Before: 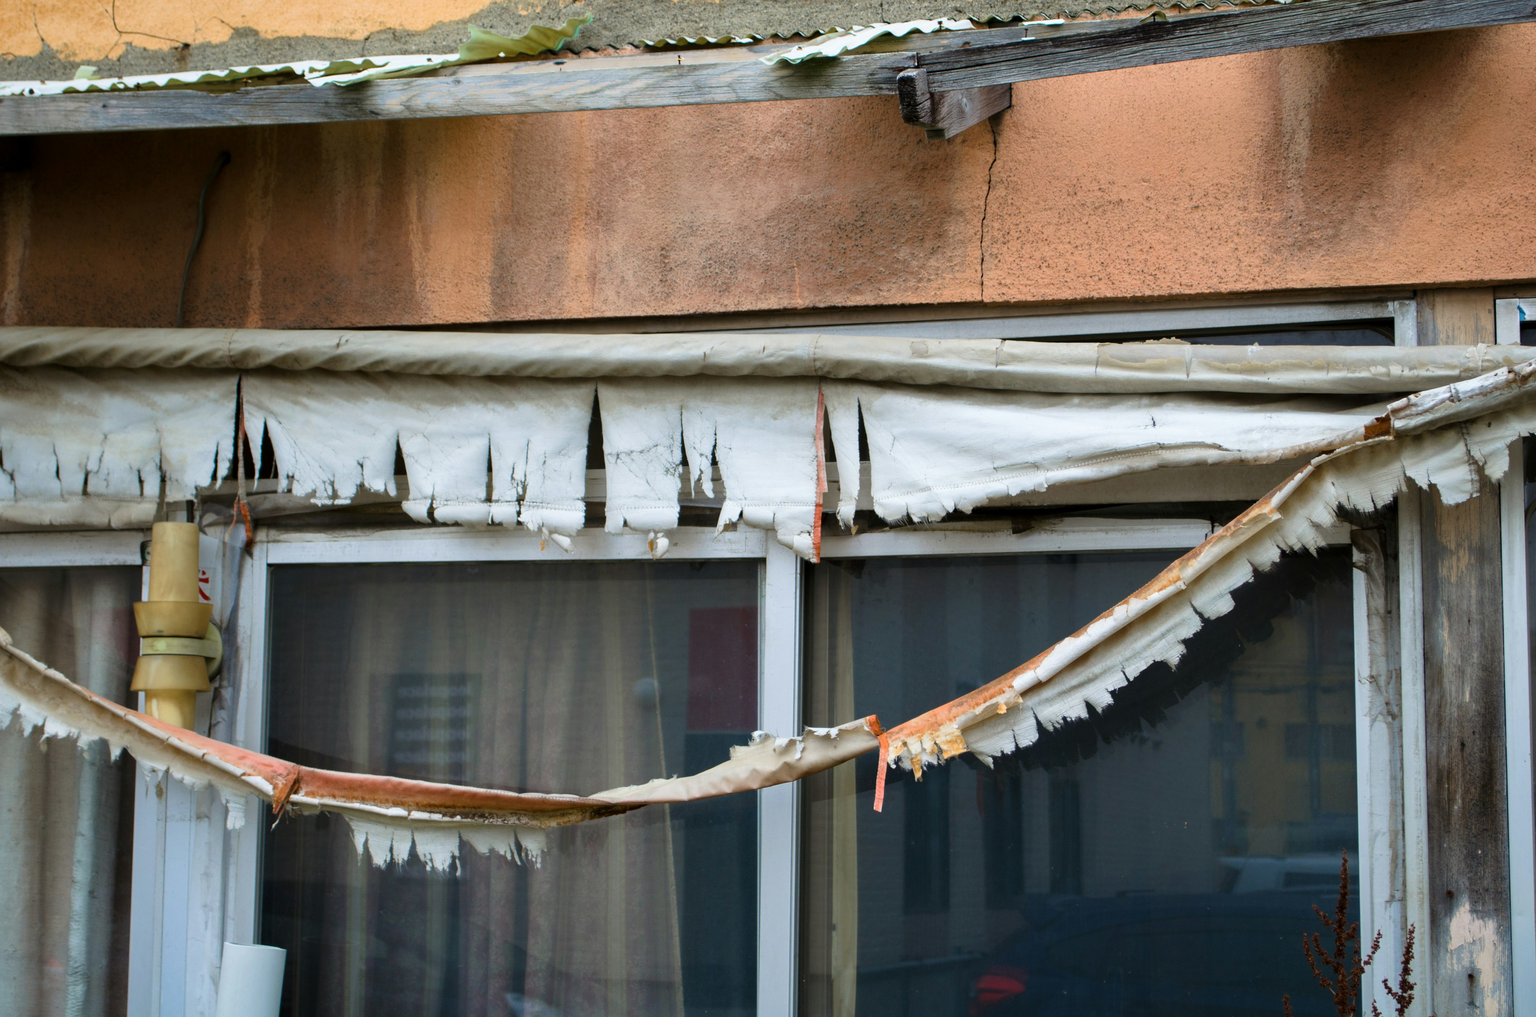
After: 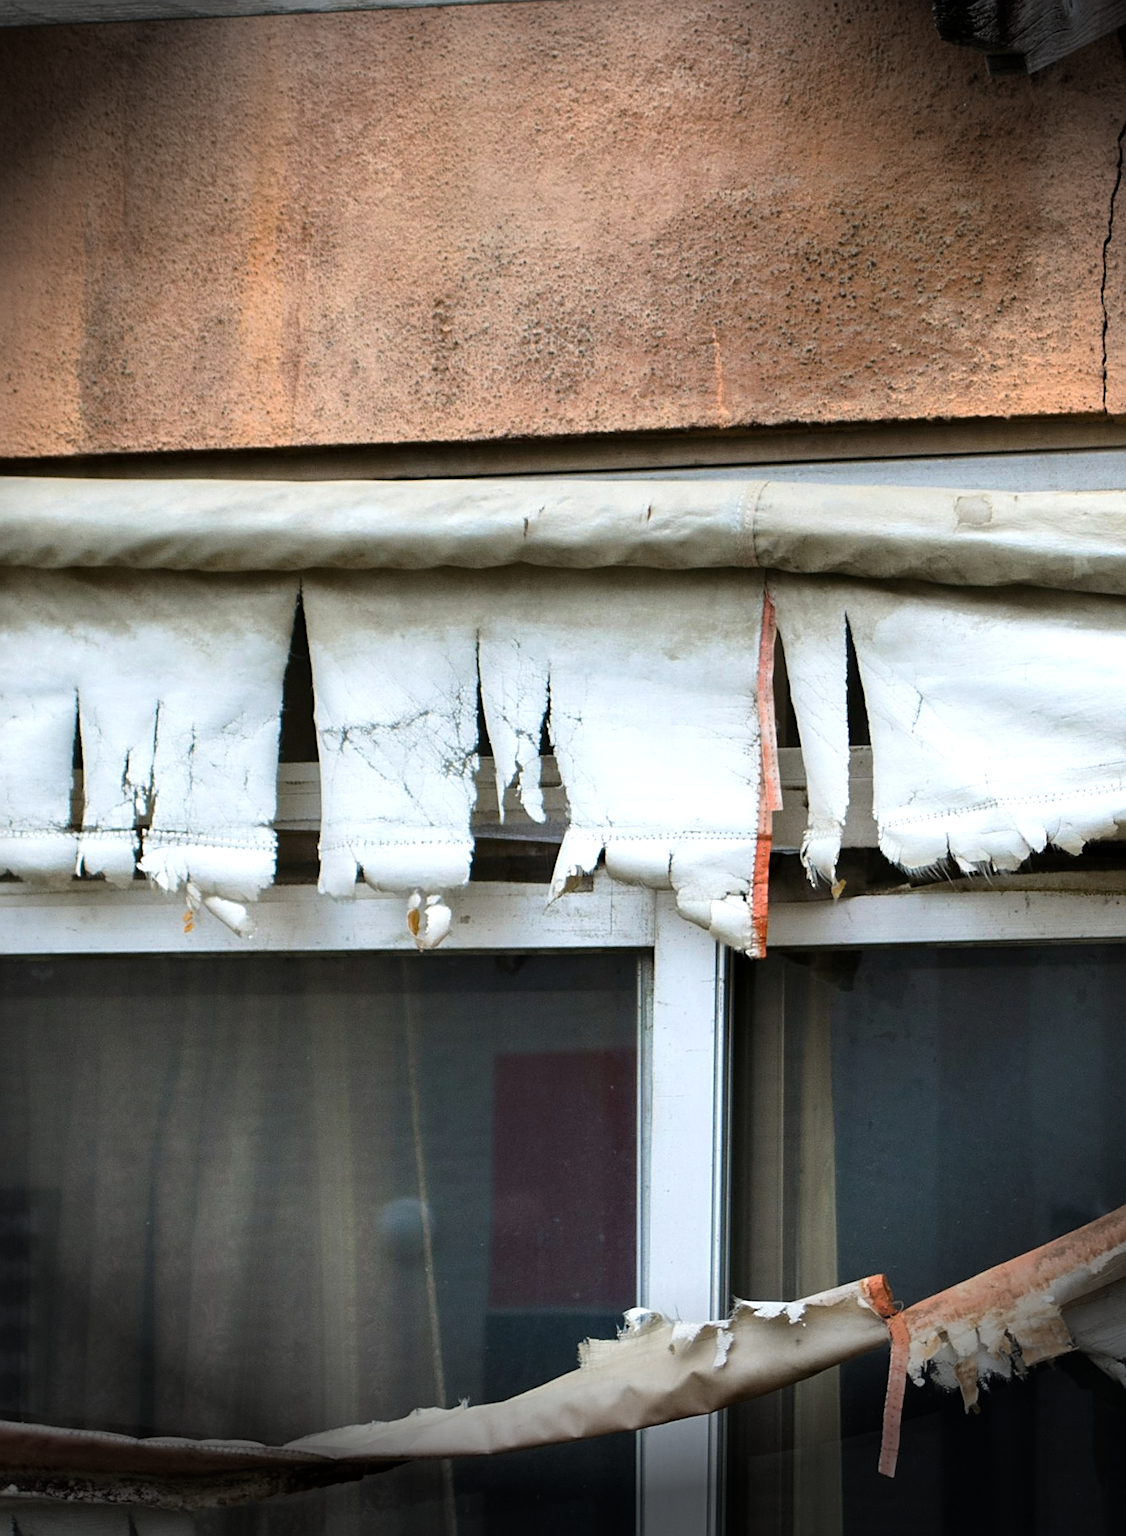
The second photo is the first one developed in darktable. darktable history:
crop and rotate: left 29.476%, top 10.214%, right 35.32%, bottom 17.333%
tone equalizer: -8 EV -0.417 EV, -7 EV -0.389 EV, -6 EV -0.333 EV, -5 EV -0.222 EV, -3 EV 0.222 EV, -2 EV 0.333 EV, -1 EV 0.389 EV, +0 EV 0.417 EV, edges refinement/feathering 500, mask exposure compensation -1.57 EV, preserve details no
vignetting: fall-off start 76.42%, fall-off radius 27.36%, brightness -0.872, center (0.037, -0.09), width/height ratio 0.971
sharpen: on, module defaults
